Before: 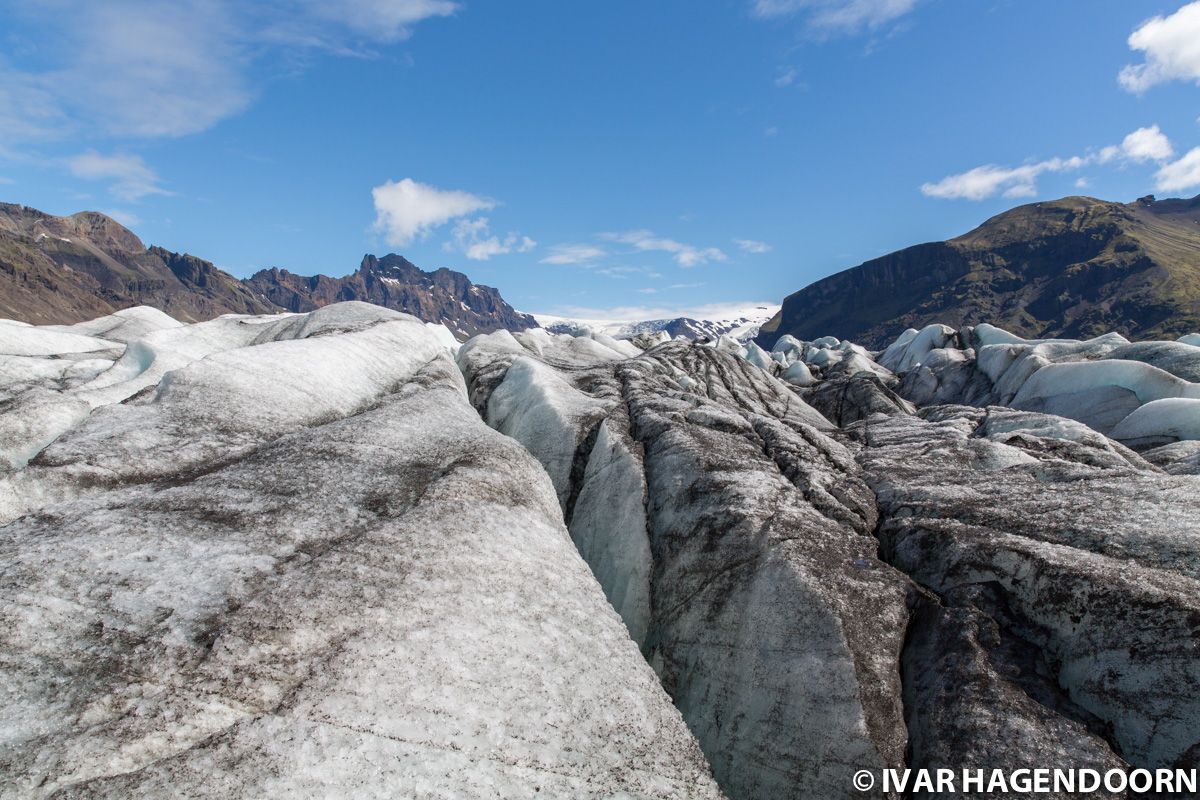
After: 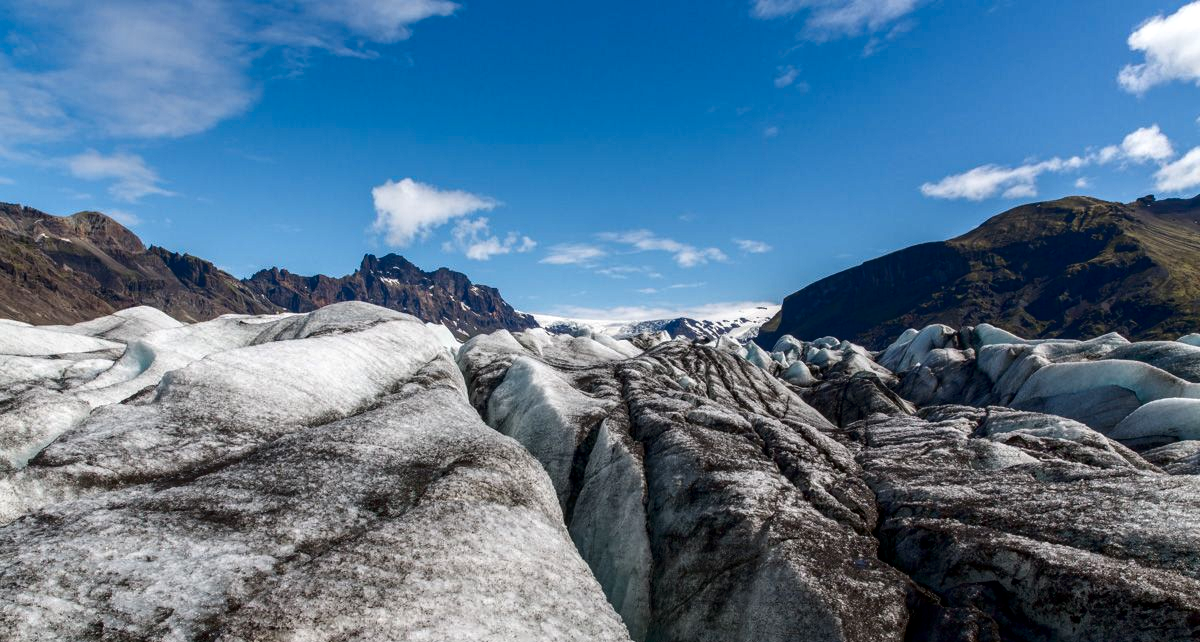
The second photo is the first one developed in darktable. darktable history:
contrast brightness saturation: contrast 0.131, brightness -0.242, saturation 0.145
exposure: exposure 0.082 EV, compensate highlight preservation false
local contrast: detail 118%
crop: bottom 19.637%
